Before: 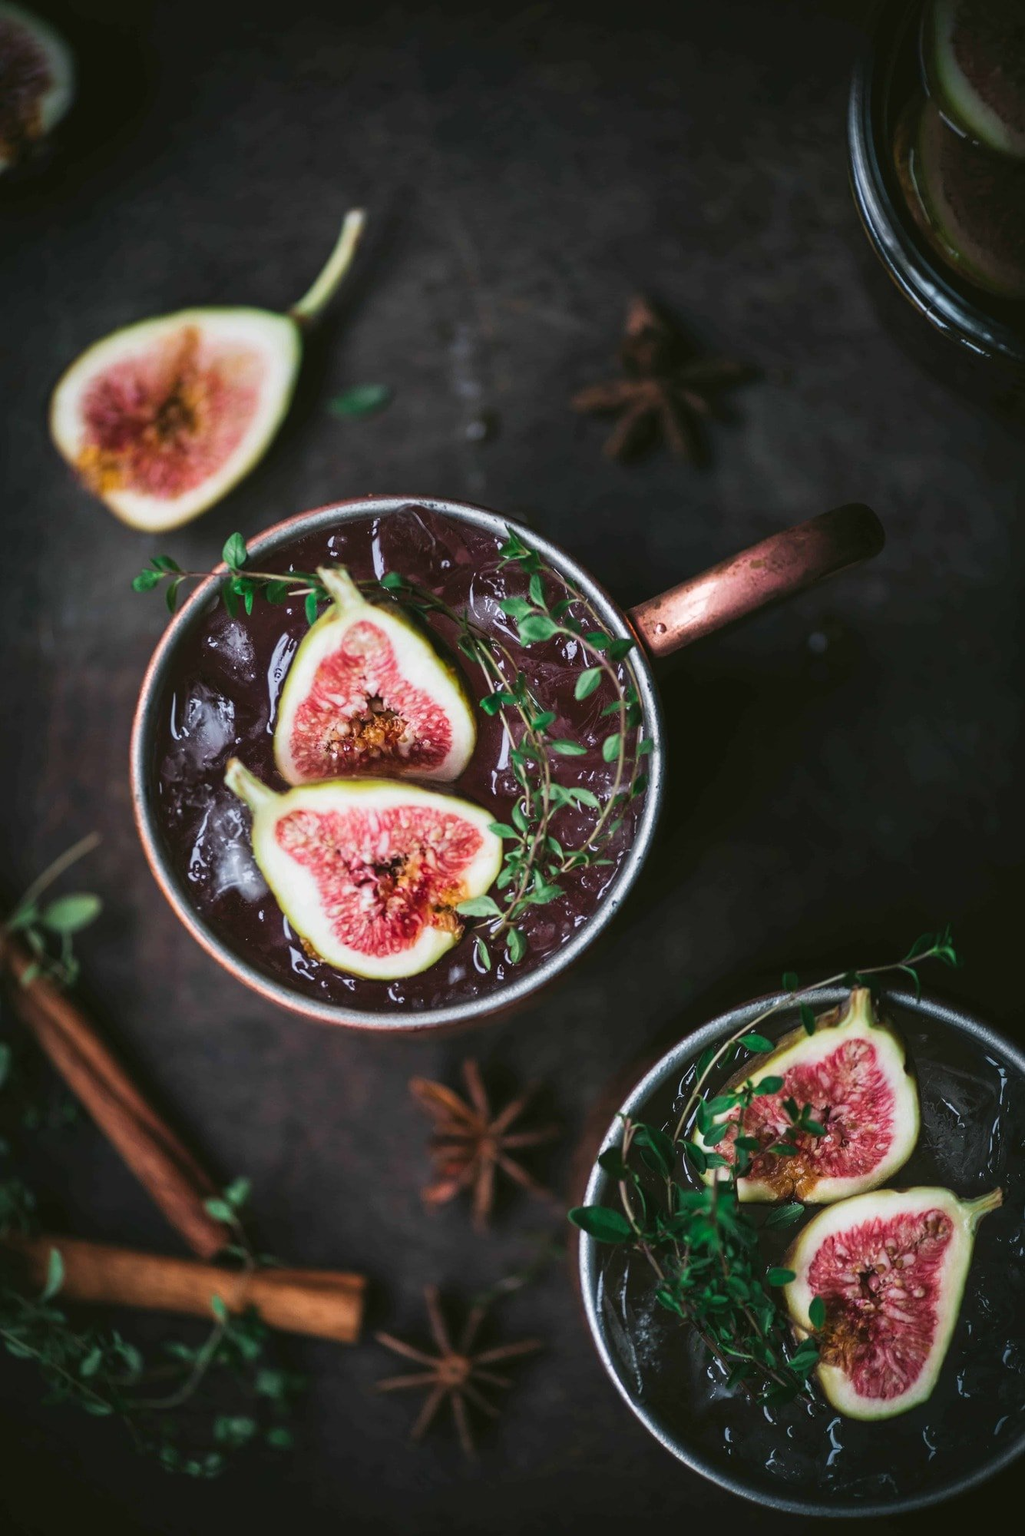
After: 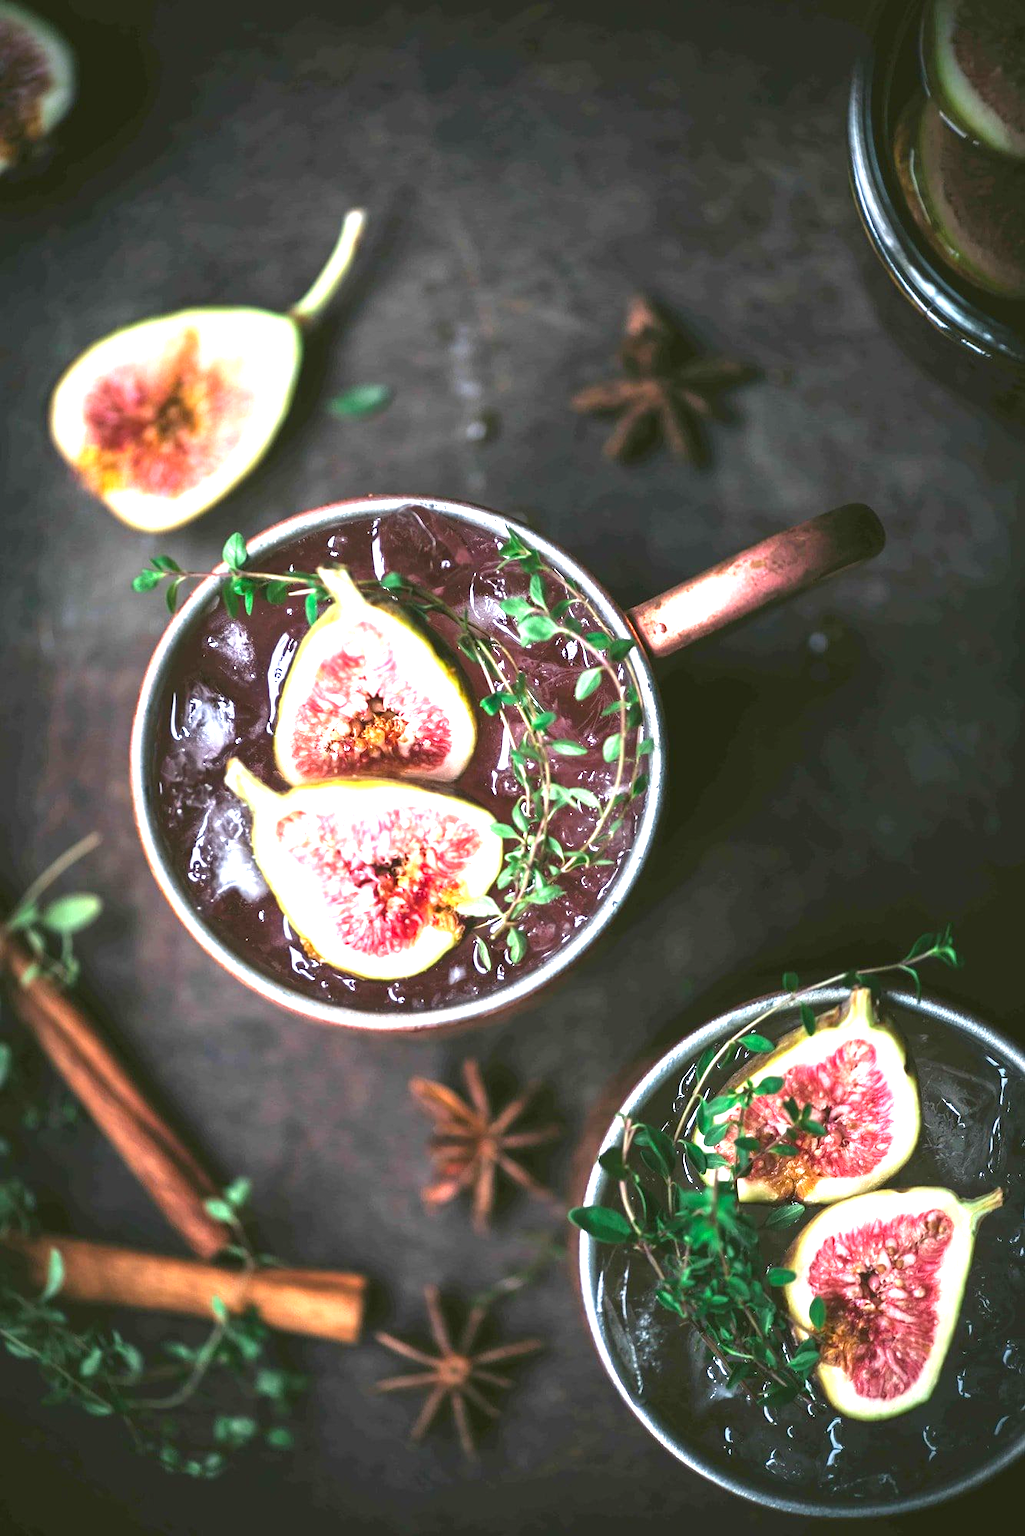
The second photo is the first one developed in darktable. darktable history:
exposure: black level correction 0.001, exposure 1.722 EV, compensate highlight preservation false
